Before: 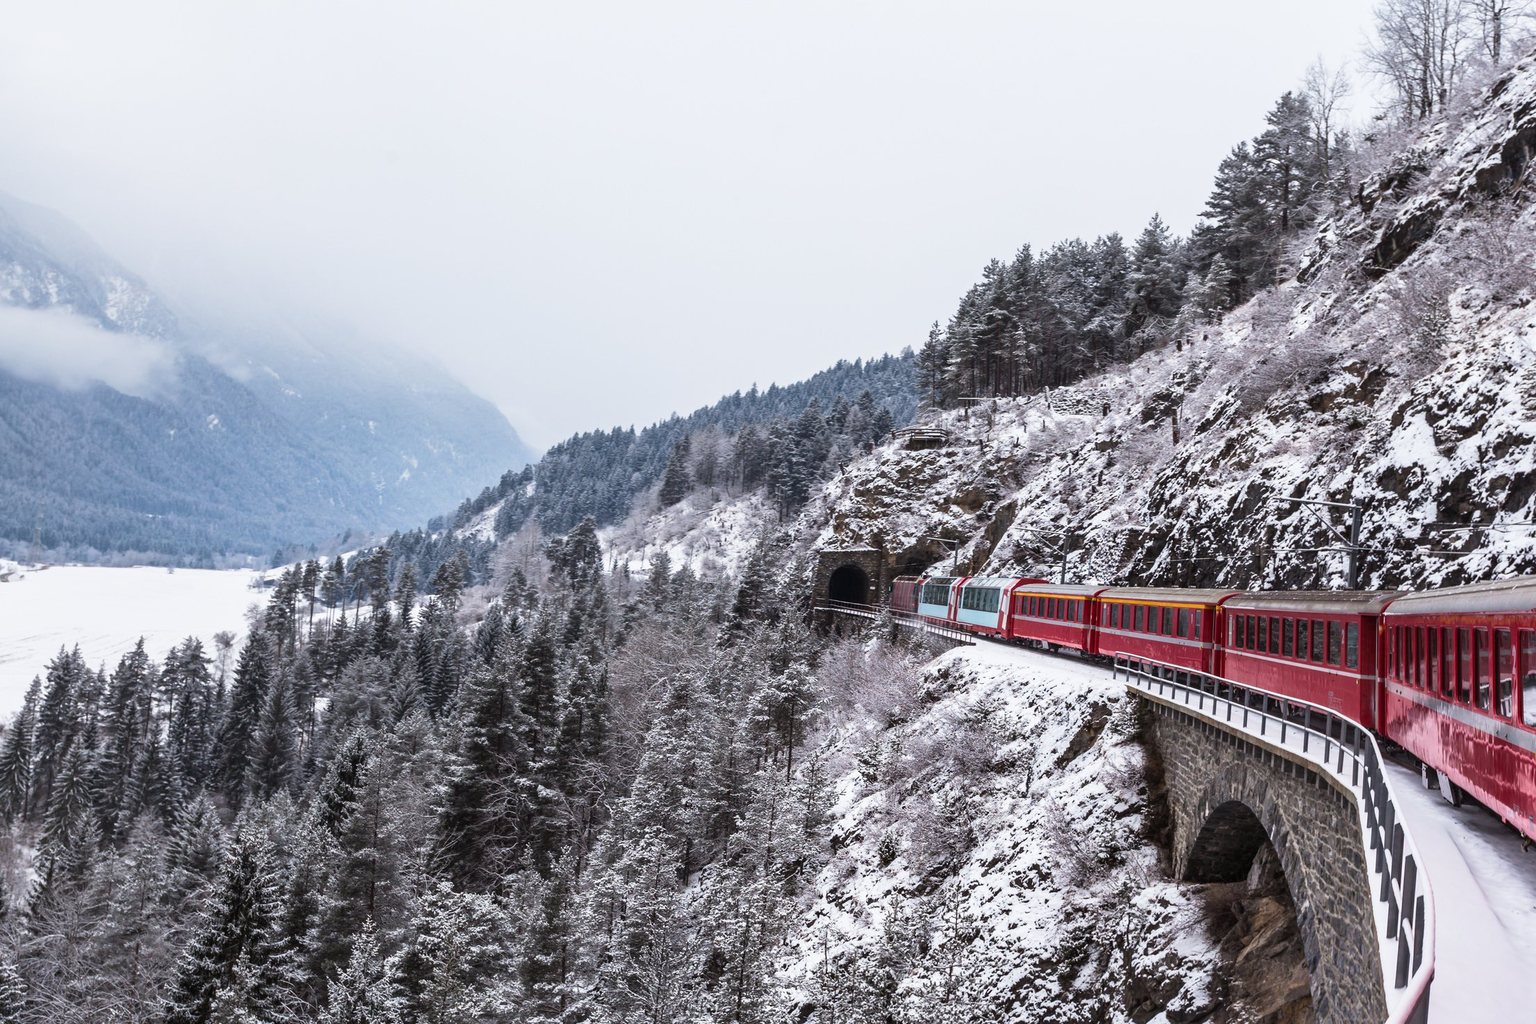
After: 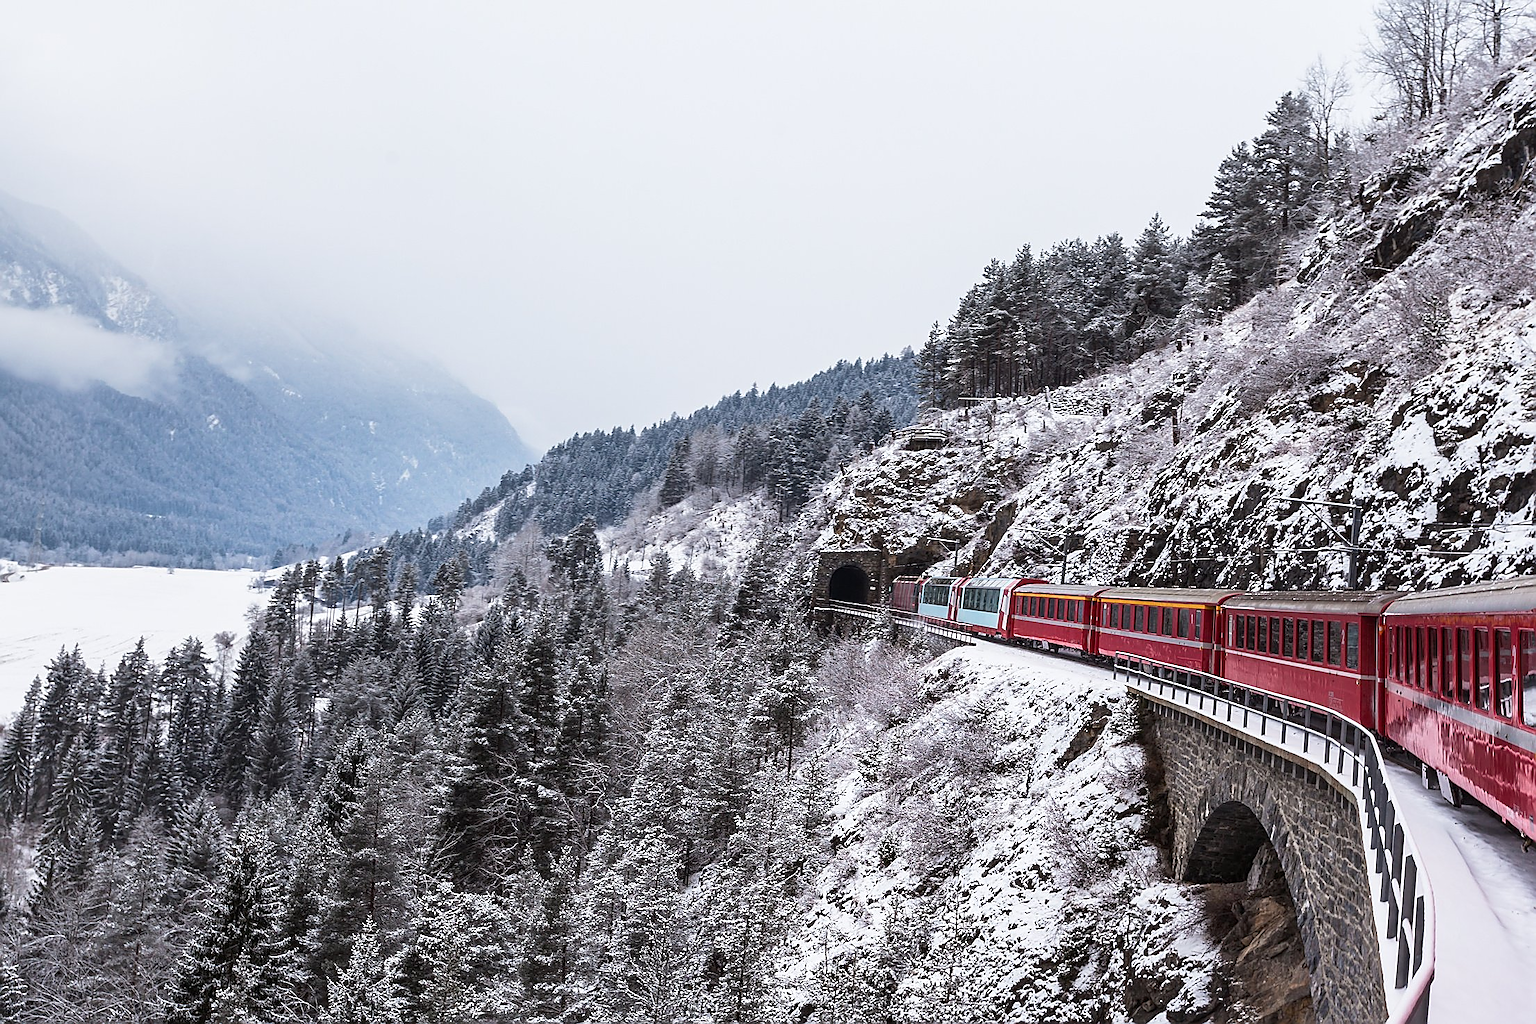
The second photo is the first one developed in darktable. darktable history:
sharpen: radius 1.426, amount 1.253, threshold 0.604
